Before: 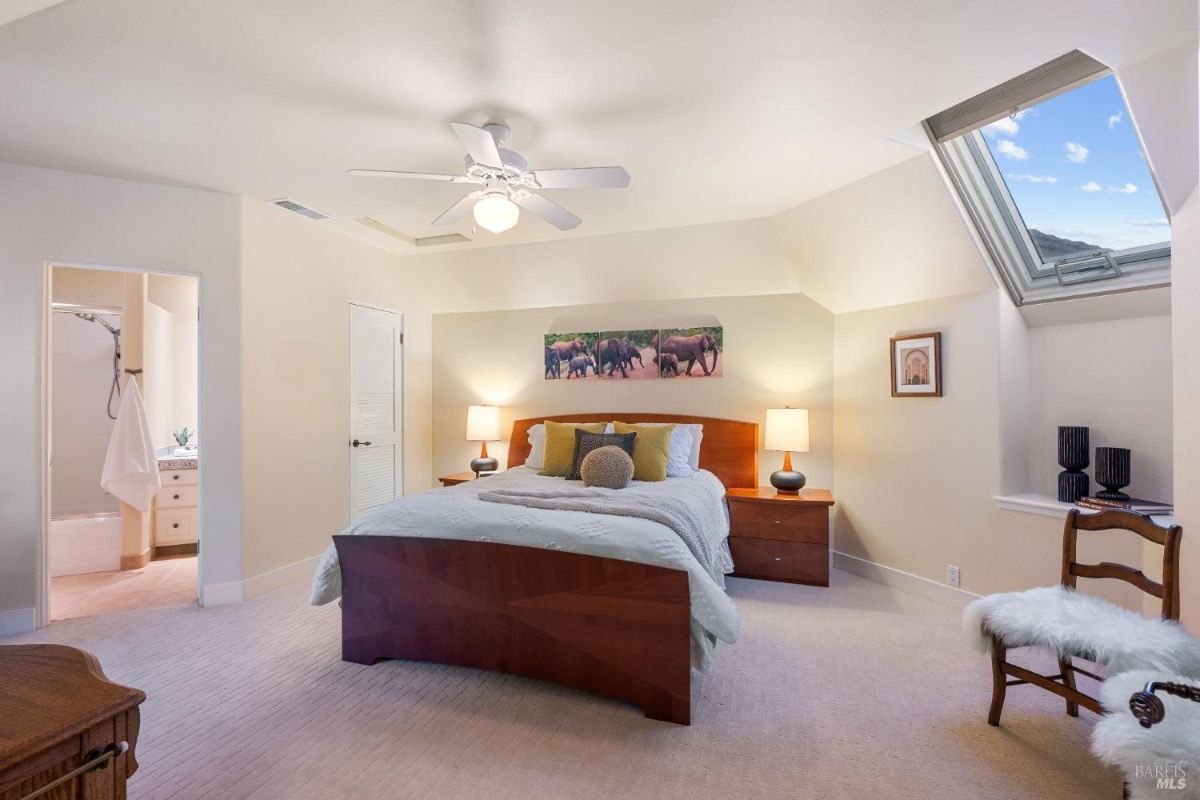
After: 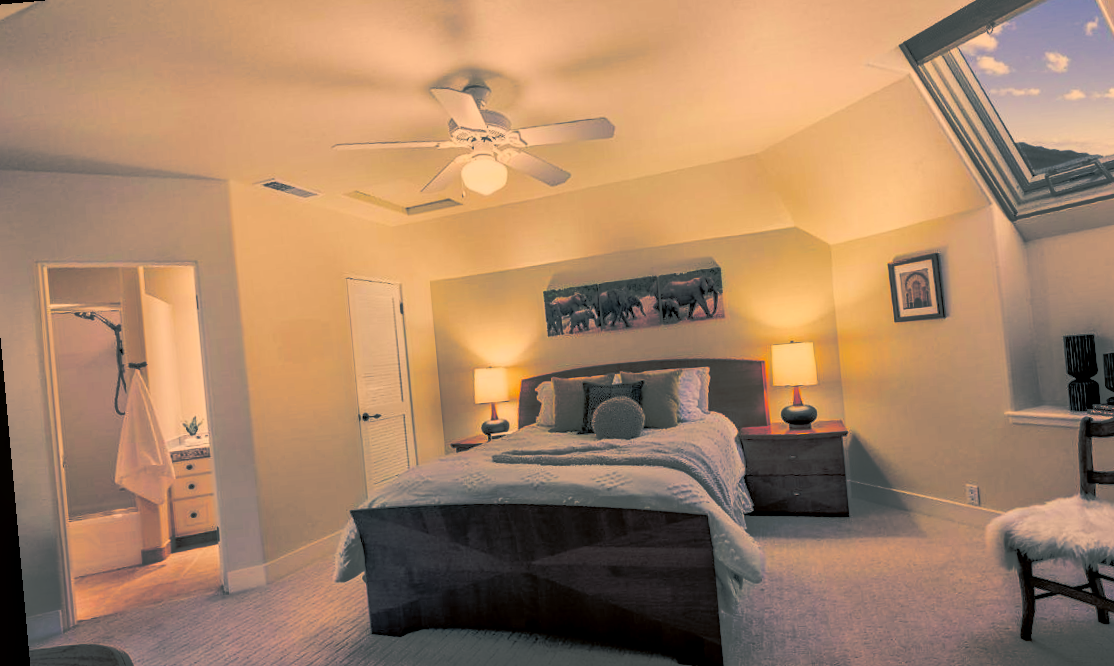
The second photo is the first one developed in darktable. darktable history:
filmic rgb: black relative exposure -5 EV, hardness 2.88, contrast 1.3, highlights saturation mix -30%
rotate and perspective: rotation -5.2°, automatic cropping off
color correction: highlights a* 17.94, highlights b* 35.39, shadows a* 1.48, shadows b* 6.42, saturation 1.01
crop and rotate: left 2.425%, top 11.305%, right 9.6%, bottom 15.08%
local contrast: on, module defaults
tone curve: curves: ch0 [(0, 0) (0.003, 0.032) (0.53, 0.368) (0.901, 0.866) (1, 1)], preserve colors none
split-toning: shadows › hue 205.2°, shadows › saturation 0.43, highlights › hue 54°, highlights › saturation 0.54
